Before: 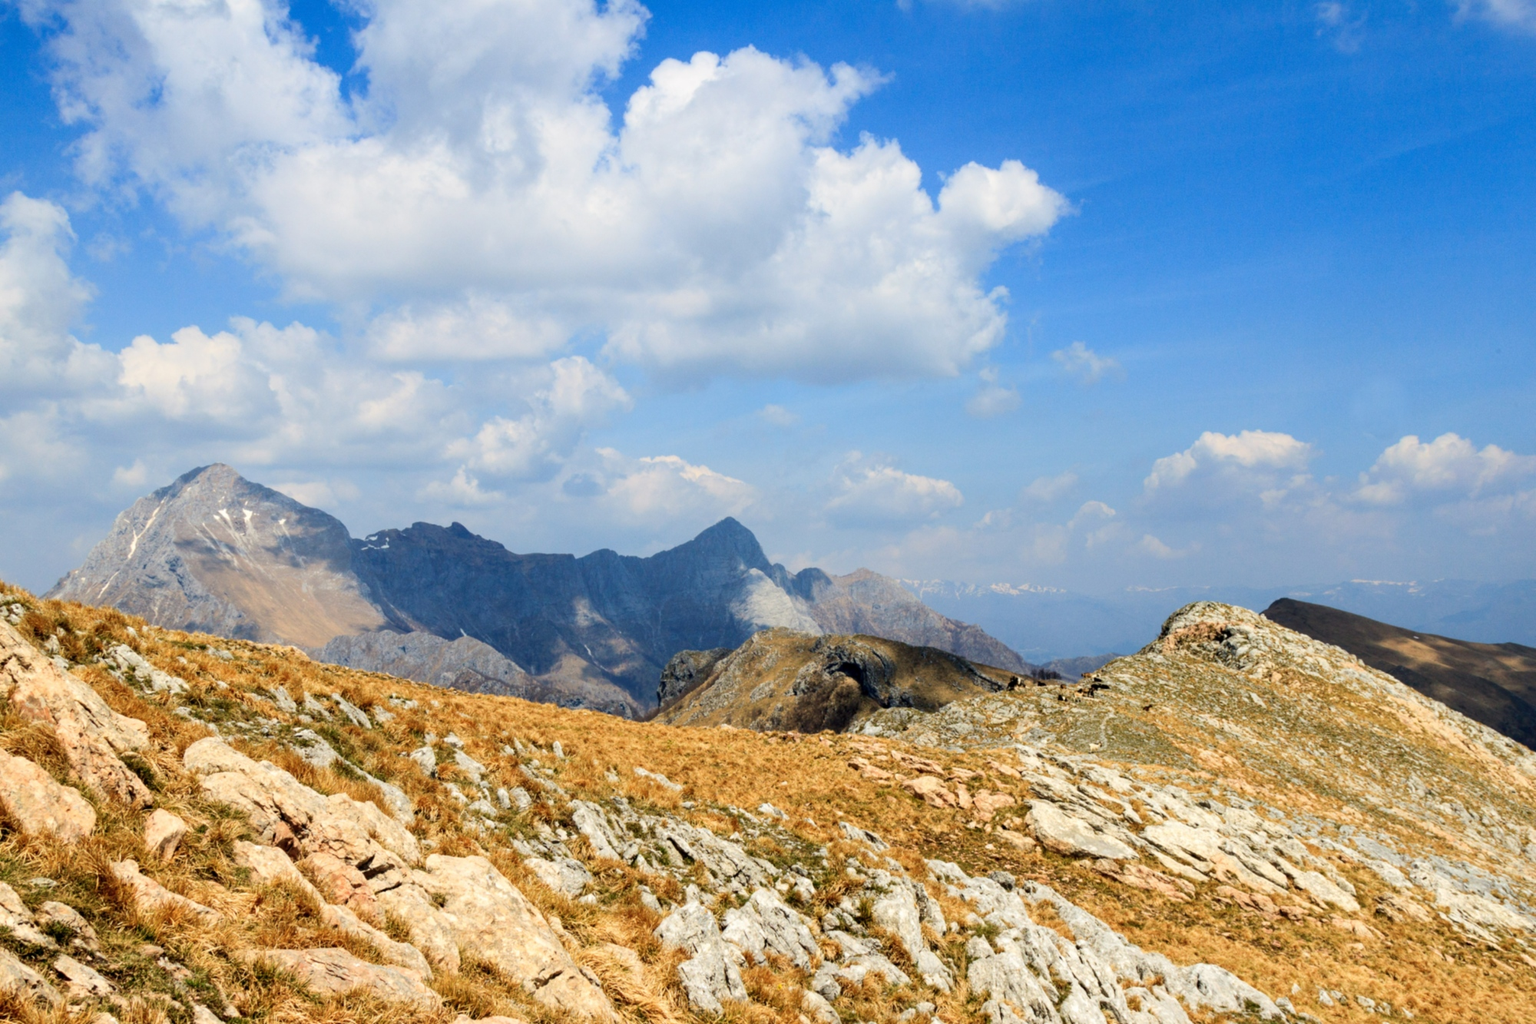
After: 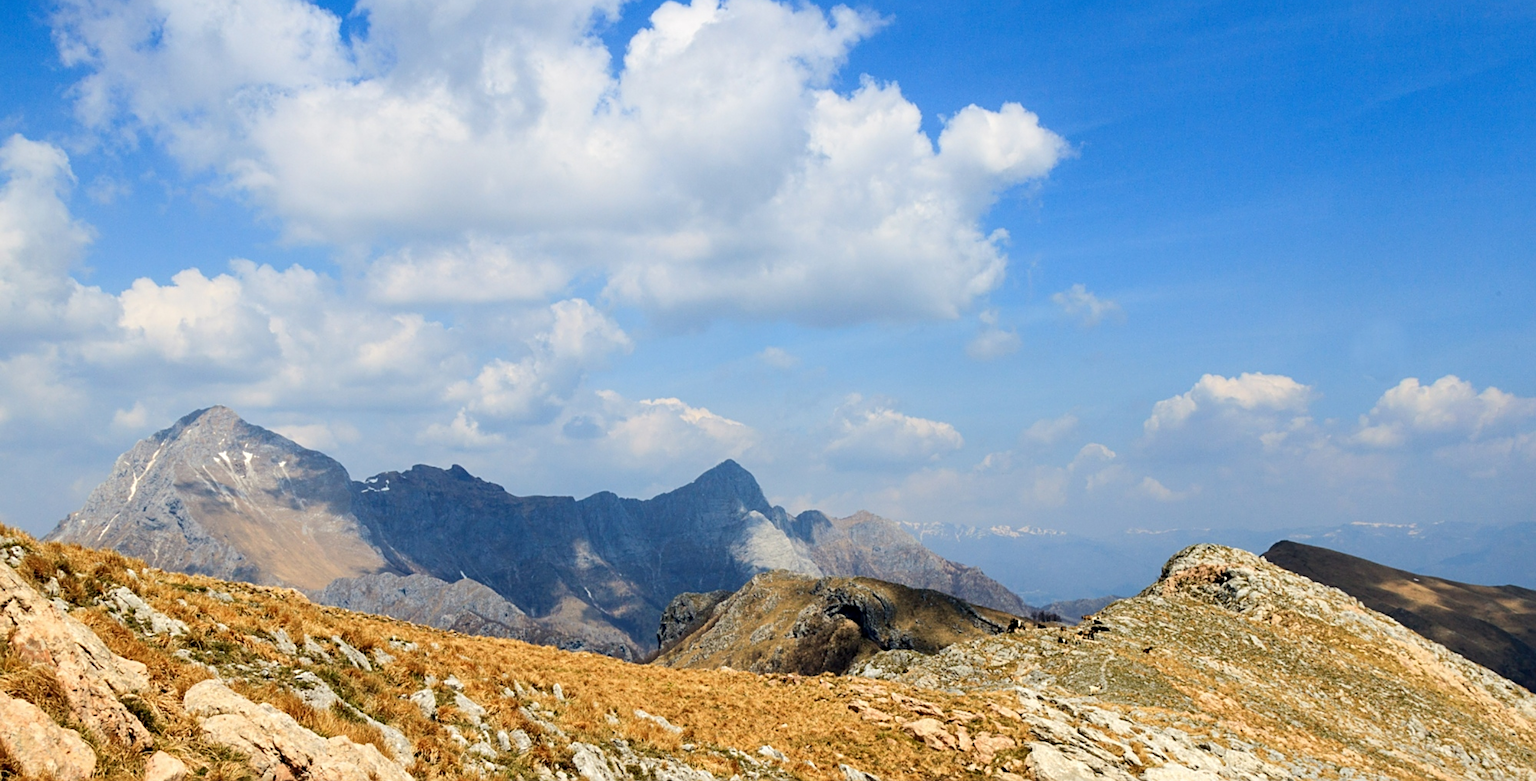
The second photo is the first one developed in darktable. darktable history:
crop: top 5.631%, bottom 18.06%
sharpen: on, module defaults
tone equalizer: edges refinement/feathering 500, mask exposure compensation -1.57 EV, preserve details no
